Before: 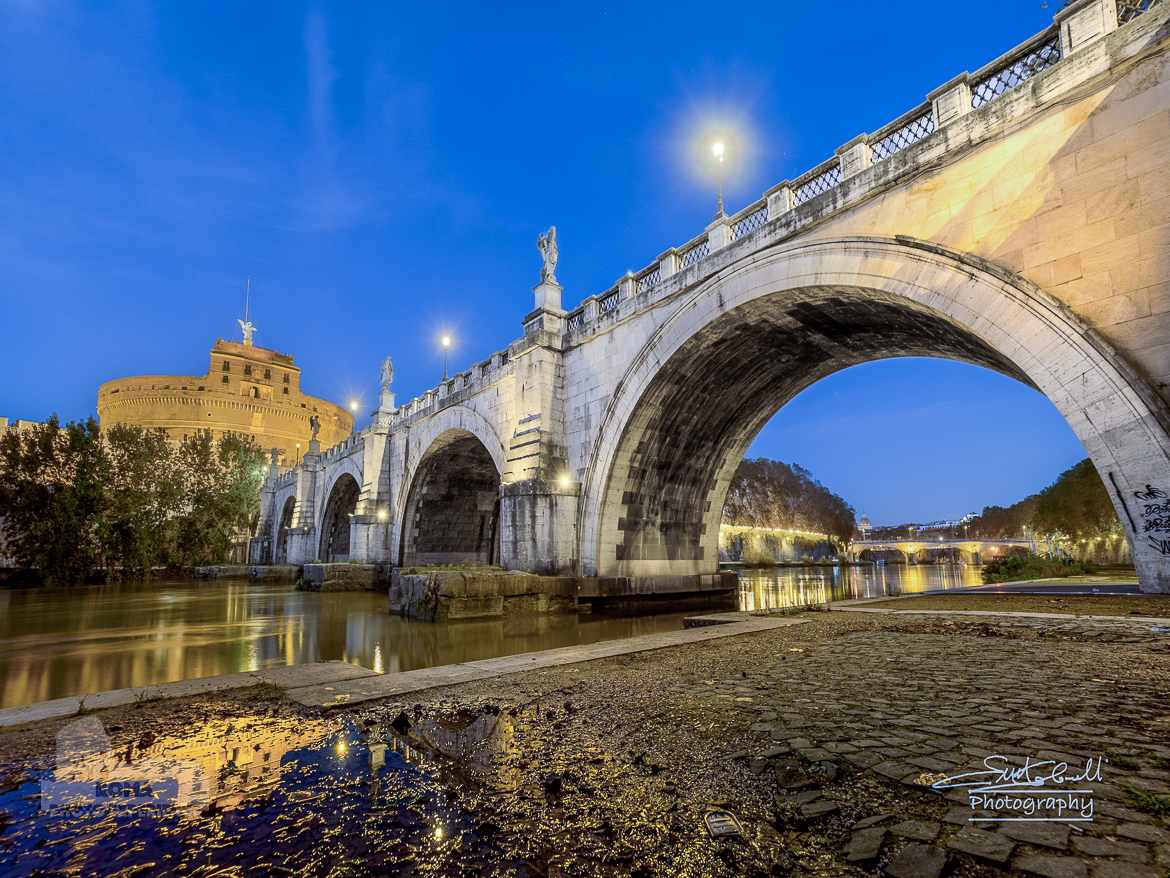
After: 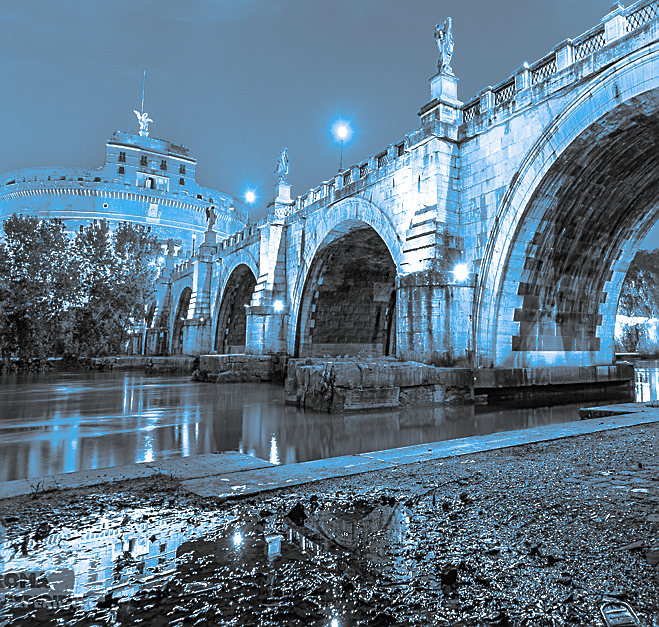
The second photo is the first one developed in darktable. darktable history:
exposure: black level correction -0.002, exposure 0.54 EV, compensate highlight preservation false
split-toning: shadows › hue 220°, shadows › saturation 0.64, highlights › hue 220°, highlights › saturation 0.64, balance 0, compress 5.22%
monochrome: on, module defaults
color correction: highlights a* 9.03, highlights b* 8.71, shadows a* 40, shadows b* 40, saturation 0.8
crop: left 8.966%, top 23.852%, right 34.699%, bottom 4.703%
sharpen: on, module defaults
white balance: red 1.004, blue 1.096
